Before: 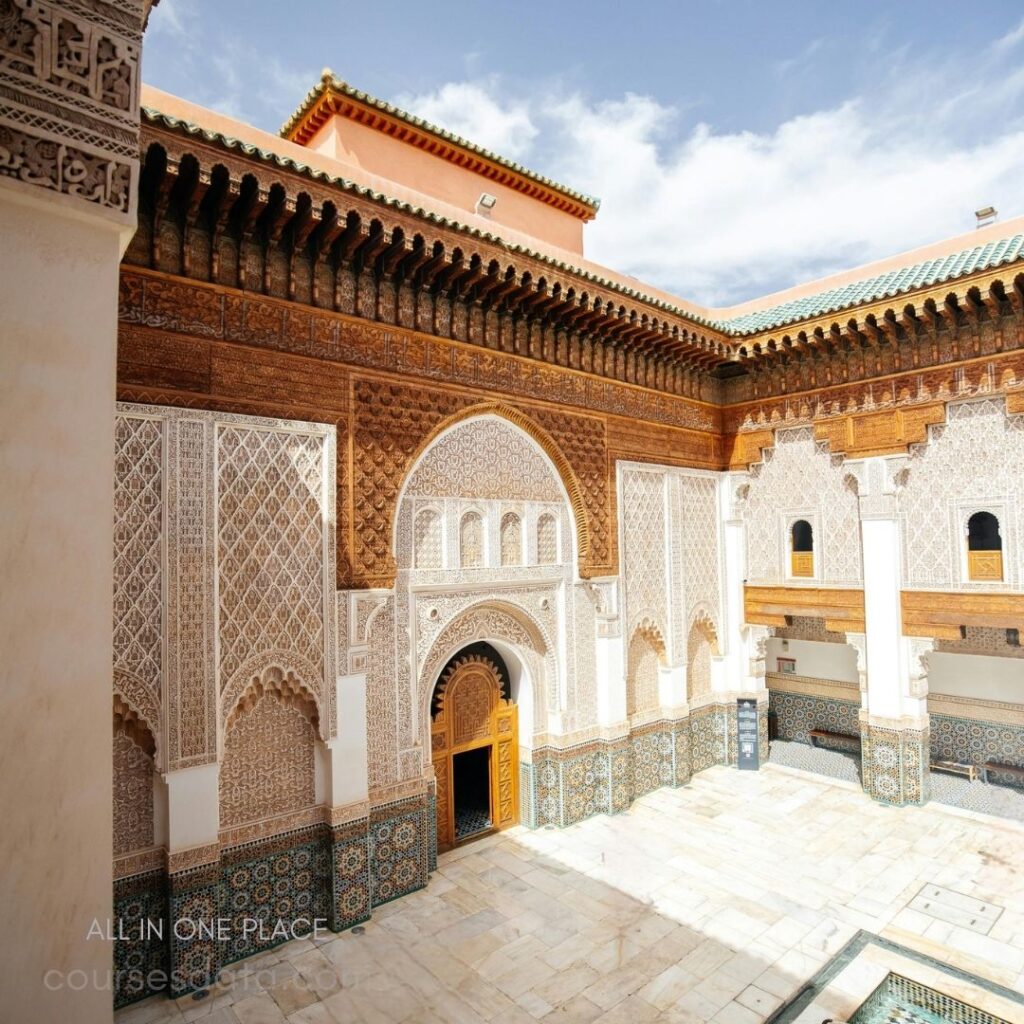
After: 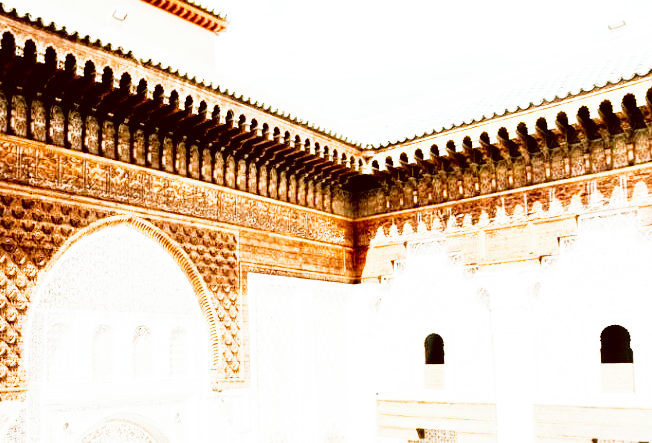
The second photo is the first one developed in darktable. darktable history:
exposure: black level correction 0.006, exposure -0.226 EV, compensate highlight preservation false
filmic rgb: middle gray luminance 9.23%, black relative exposure -10.55 EV, white relative exposure 3.45 EV, threshold 6 EV, target black luminance 0%, hardness 5.98, latitude 59.69%, contrast 1.087, highlights saturation mix 5%, shadows ↔ highlights balance 29.23%, add noise in highlights 0, preserve chrominance no, color science v3 (2019), use custom middle-gray values true, iterations of high-quality reconstruction 0, contrast in highlights soft, enable highlight reconstruction true
crop: left 36.005%, top 18.293%, right 0.31%, bottom 38.444%
rgb curve: curves: ch0 [(0, 0) (0.21, 0.15) (0.24, 0.21) (0.5, 0.75) (0.75, 0.96) (0.89, 0.99) (1, 1)]; ch1 [(0, 0.02) (0.21, 0.13) (0.25, 0.2) (0.5, 0.67) (0.75, 0.9) (0.89, 0.97) (1, 1)]; ch2 [(0, 0.02) (0.21, 0.13) (0.25, 0.2) (0.5, 0.67) (0.75, 0.9) (0.89, 0.97) (1, 1)], compensate middle gray true
color correction: highlights a* -0.482, highlights b* 0.161, shadows a* 4.66, shadows b* 20.72
velvia: strength 17%
haze removal: strength -0.05
